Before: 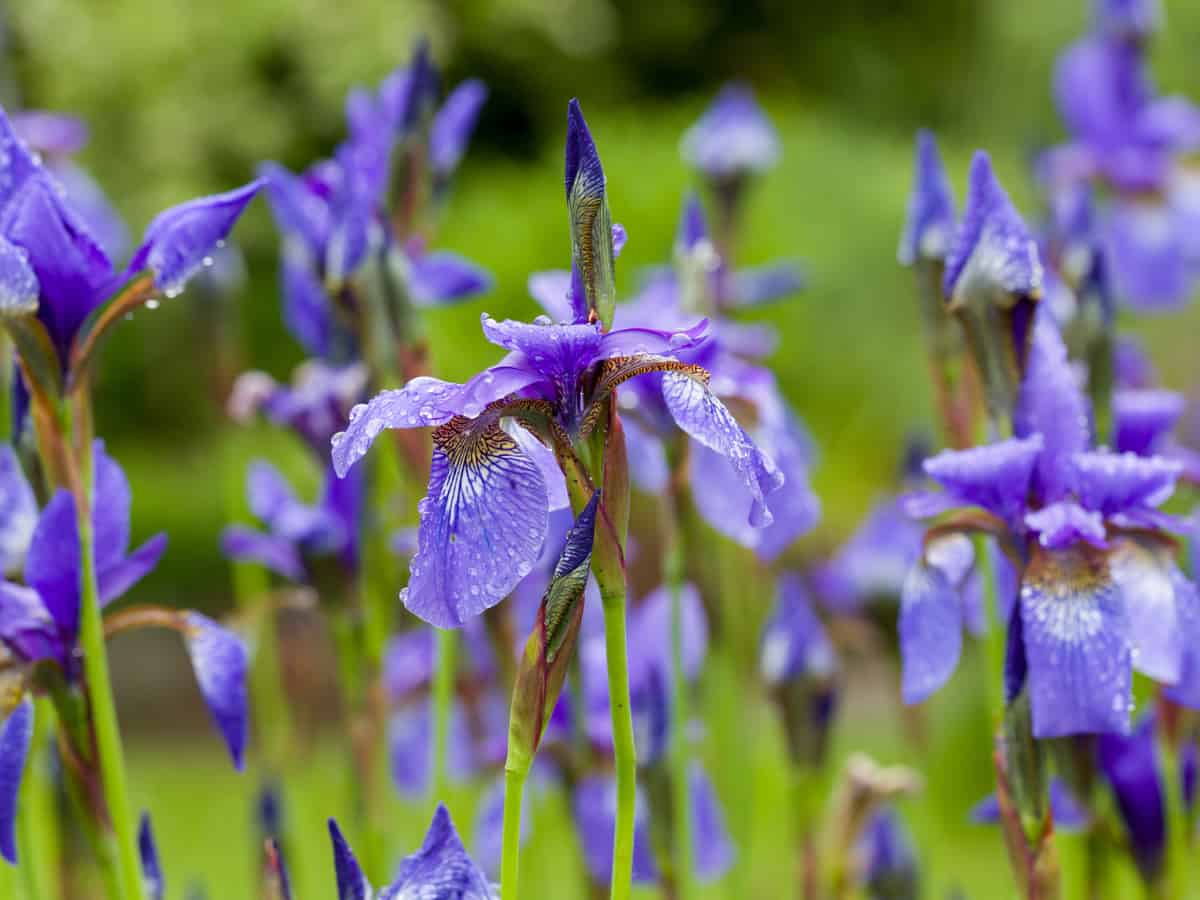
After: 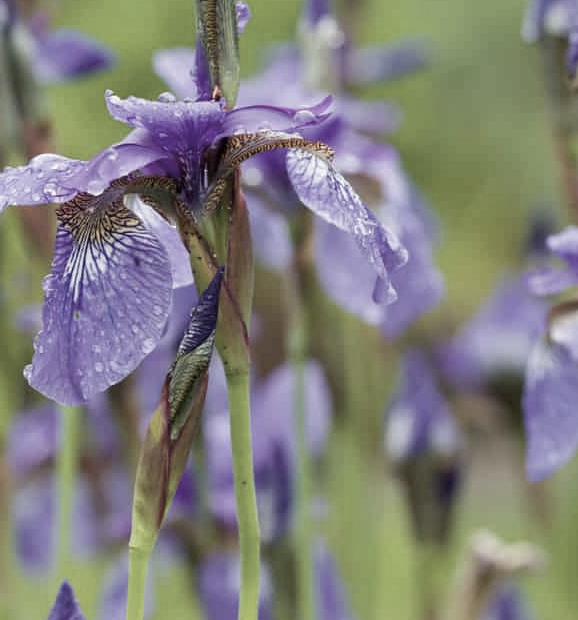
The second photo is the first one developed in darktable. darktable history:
color correction: highlights b* -0.042, saturation 0.484
crop: left 31.336%, top 24.818%, right 20.468%, bottom 6.237%
